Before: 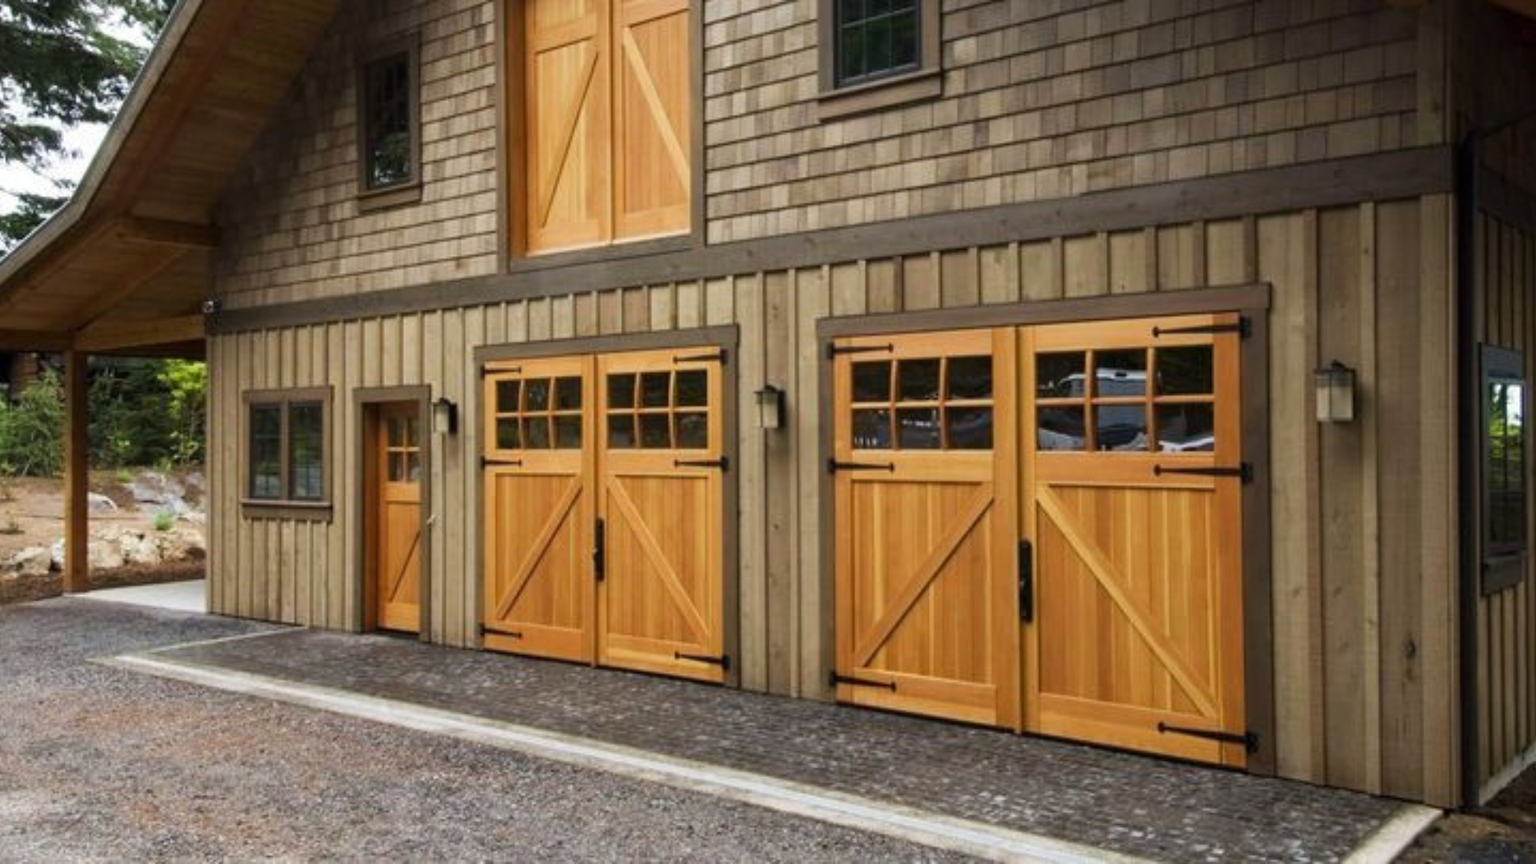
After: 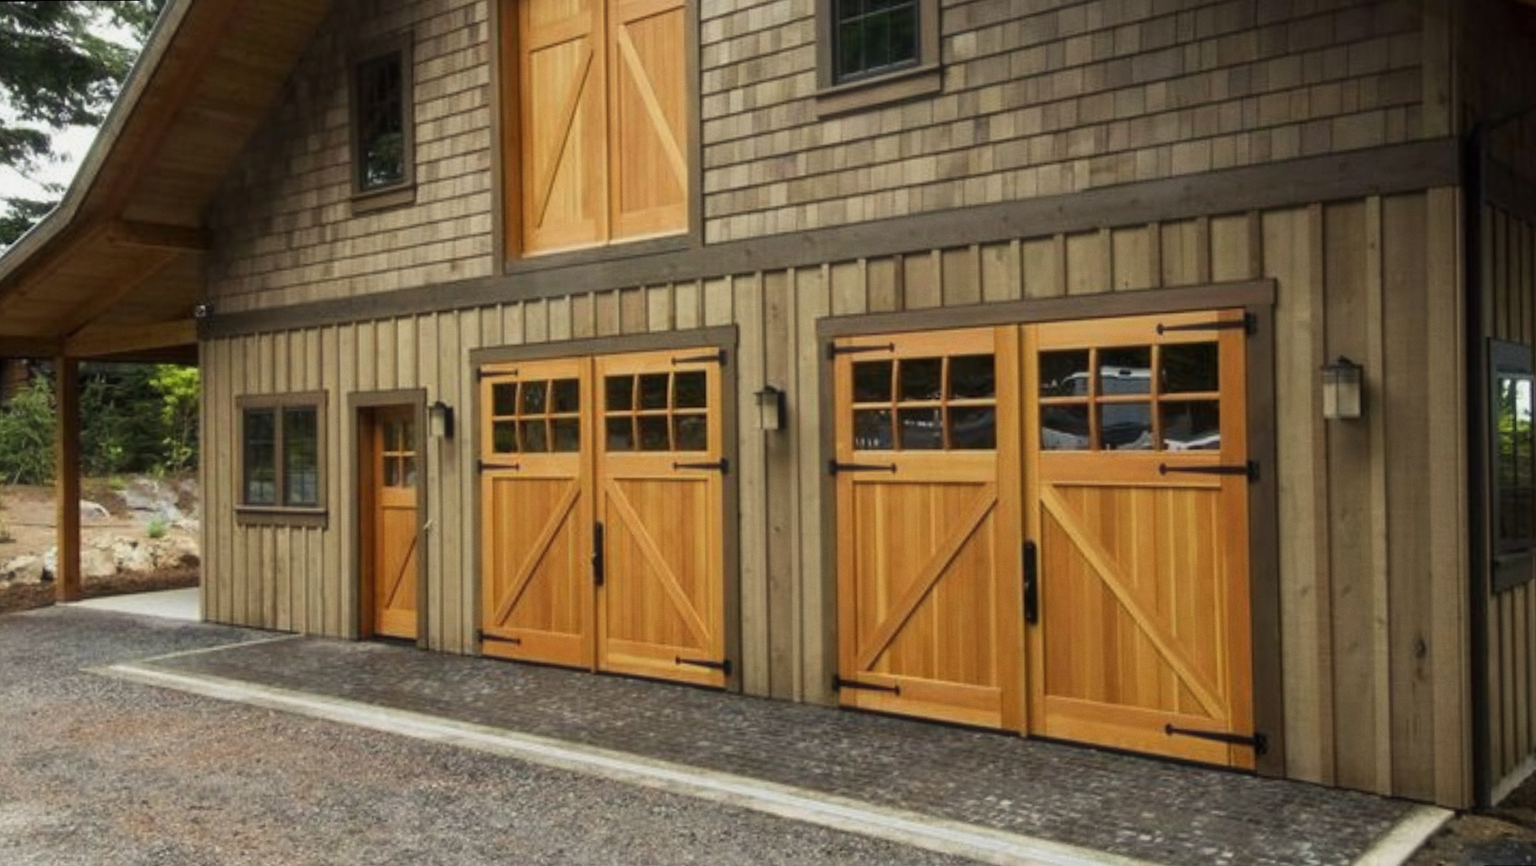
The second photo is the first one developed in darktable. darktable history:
rotate and perspective: rotation -0.45°, automatic cropping original format, crop left 0.008, crop right 0.992, crop top 0.012, crop bottom 0.988
rgb curve: curves: ch2 [(0, 0) (0.567, 0.512) (1, 1)], mode RGB, independent channels
haze removal: strength -0.1, adaptive false
exposure: exposure -0.177 EV, compensate highlight preservation false
grain: coarseness 0.09 ISO, strength 10%
tone equalizer: on, module defaults
